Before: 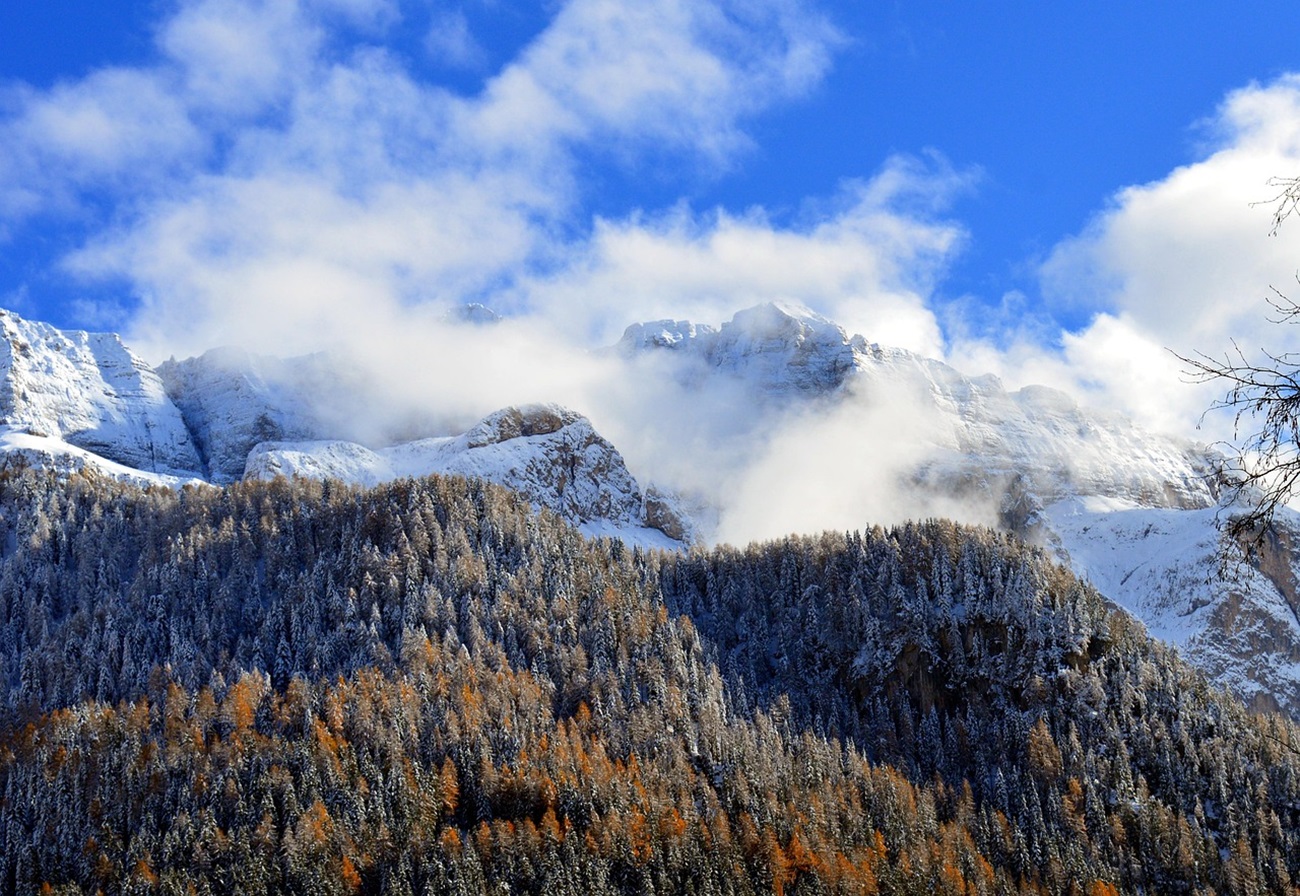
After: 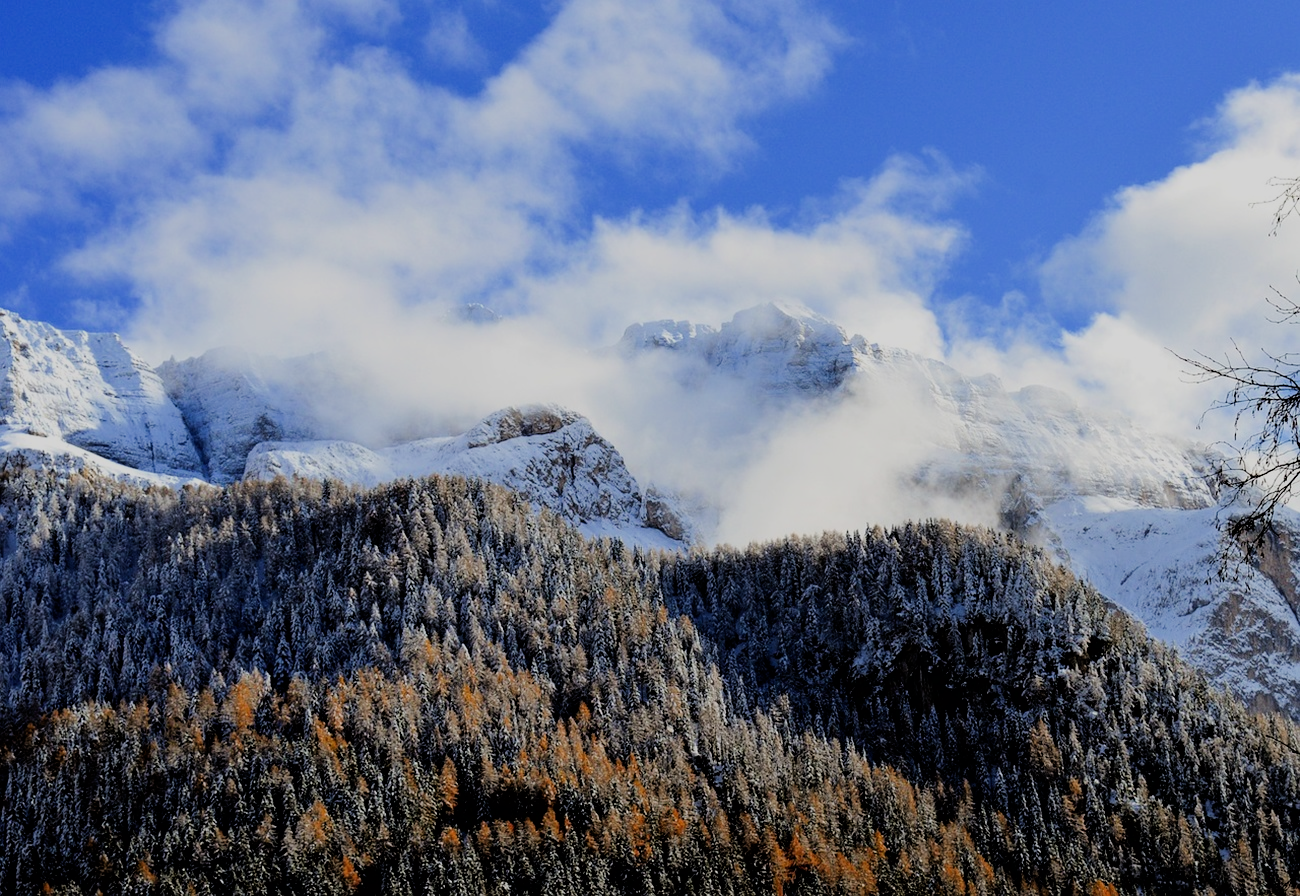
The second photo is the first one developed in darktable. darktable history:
filmic rgb: black relative exposure -4.61 EV, white relative exposure 4.78 EV, hardness 2.36, latitude 35.69%, contrast 1.048, highlights saturation mix 1.07%, shadows ↔ highlights balance 1.18%
